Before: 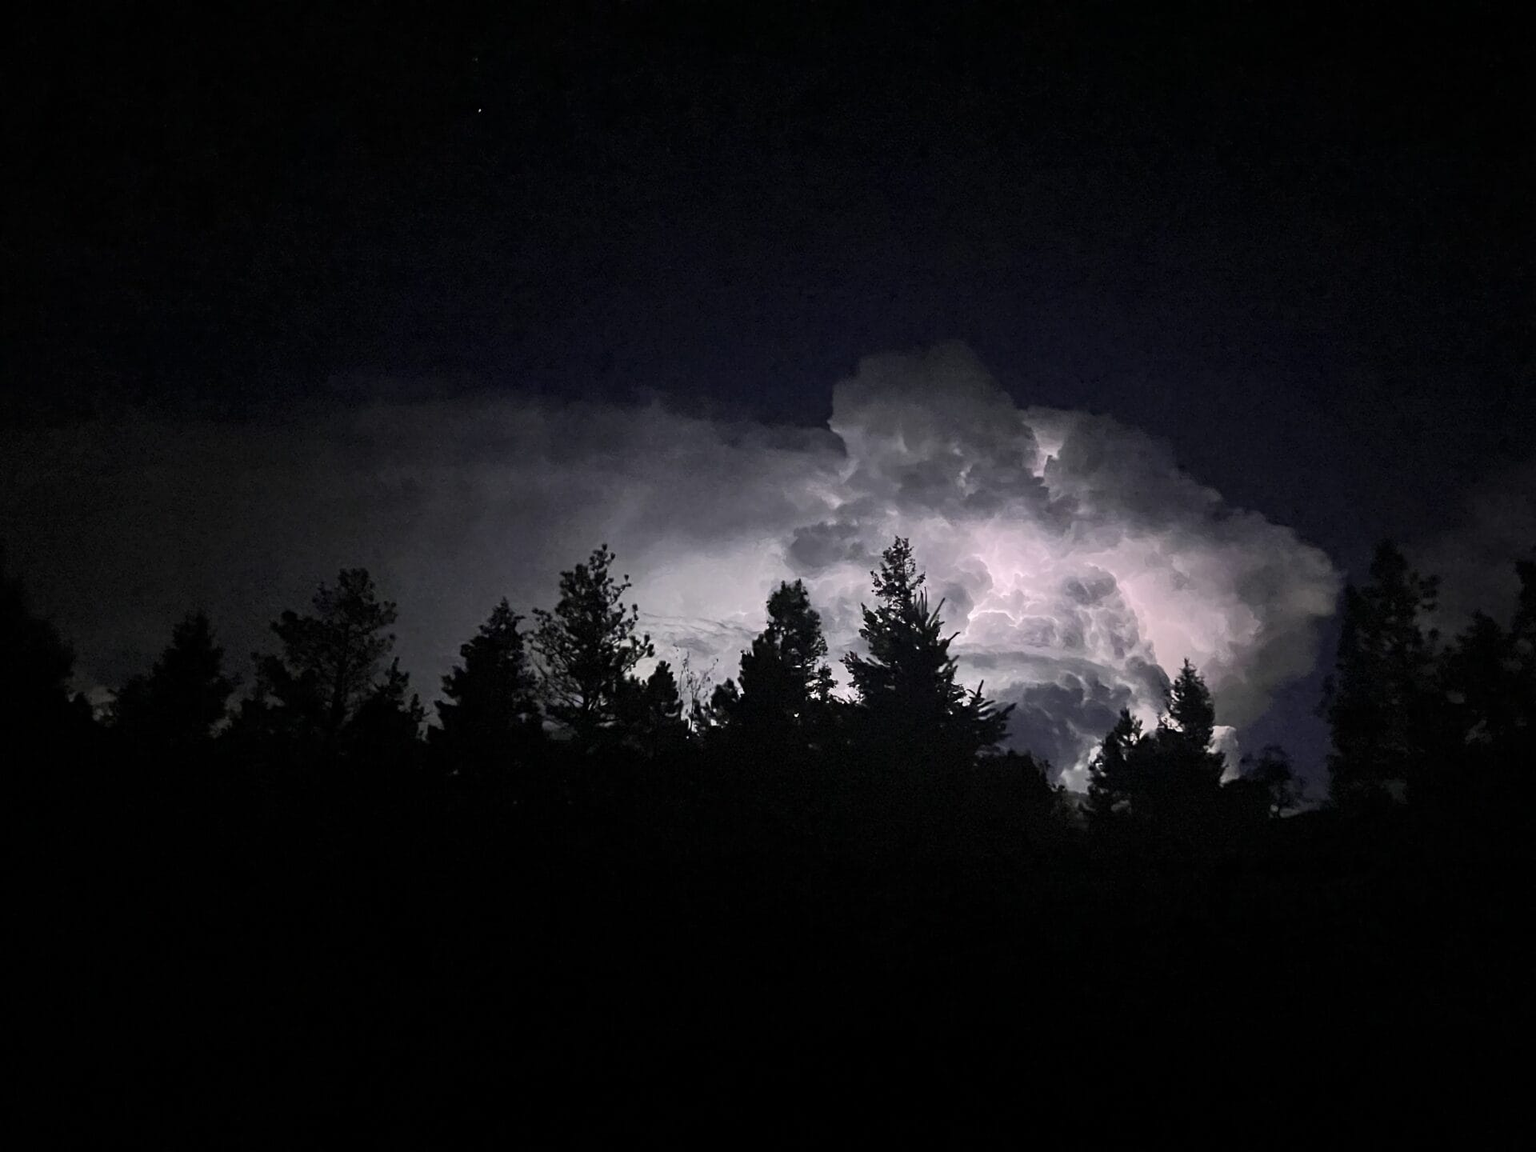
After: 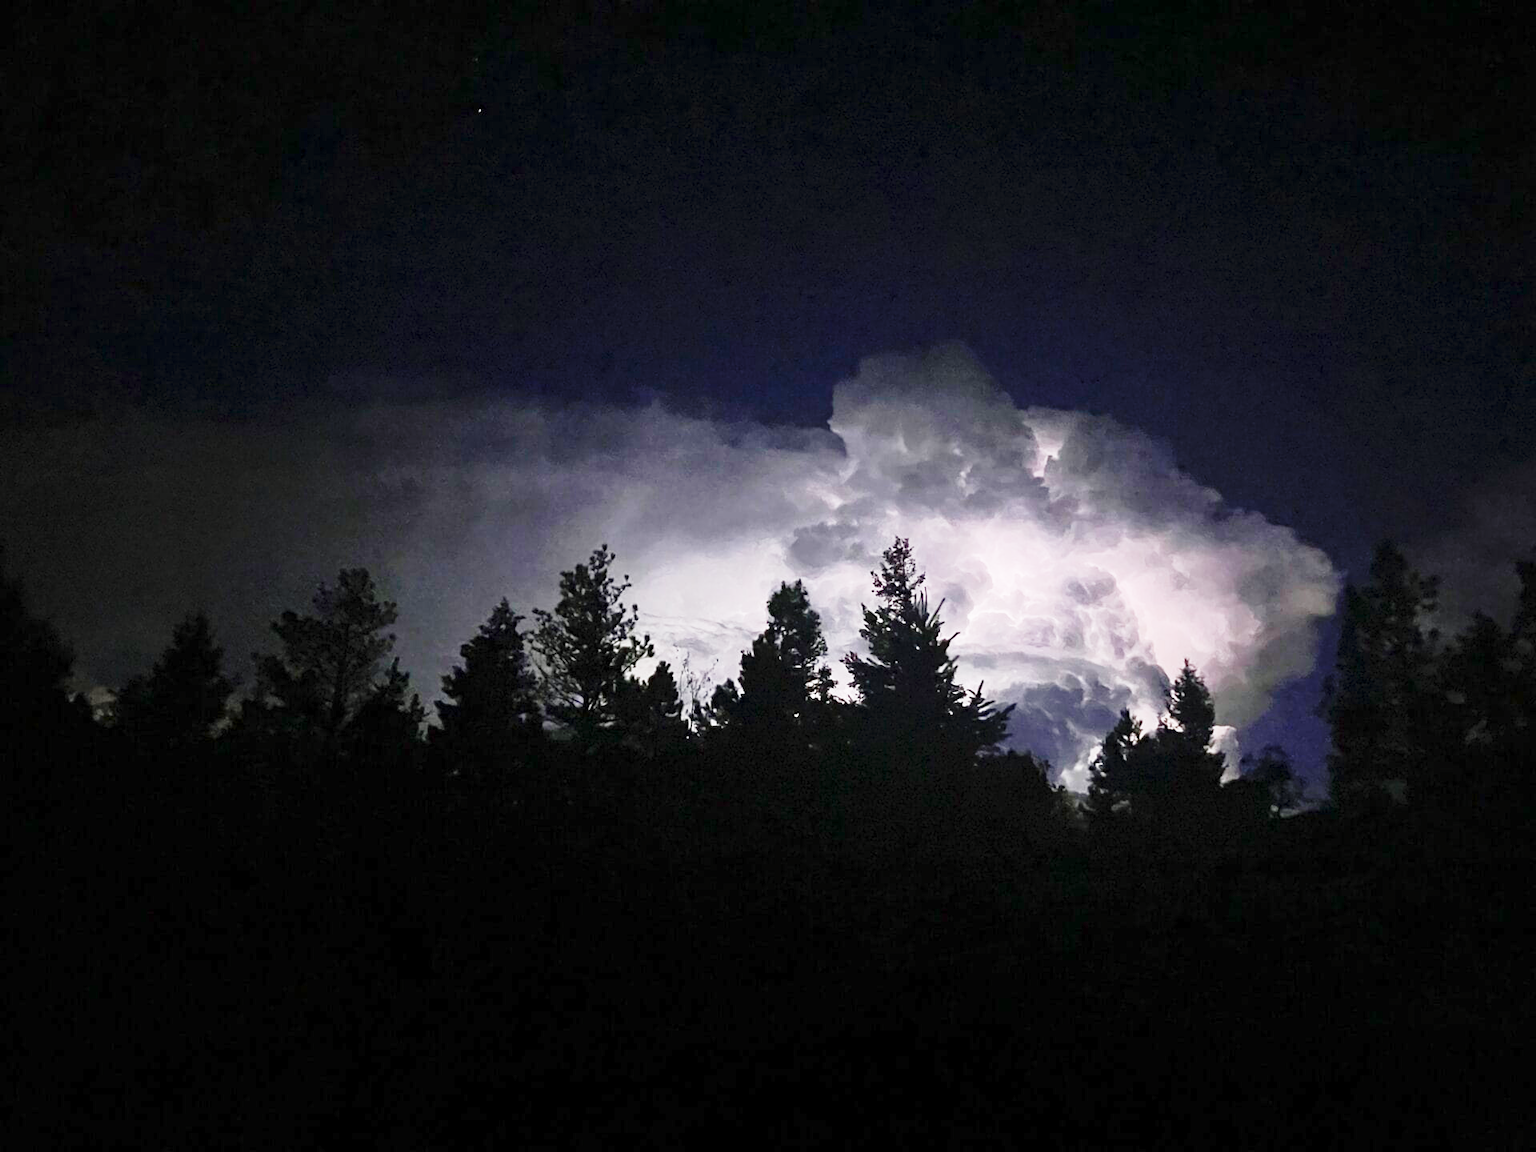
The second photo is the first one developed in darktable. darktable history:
base curve: curves: ch0 [(0, 0) (0.026, 0.03) (0.109, 0.232) (0.351, 0.748) (0.669, 0.968) (1, 1)], preserve colors none
color balance rgb: shadows lift › chroma 1%, shadows lift › hue 113°, highlights gain › chroma 0.2%, highlights gain › hue 333°, perceptual saturation grading › global saturation 20%, perceptual saturation grading › highlights -50%, perceptual saturation grading › shadows 25%, contrast -20%
contrast brightness saturation: saturation -0.05
